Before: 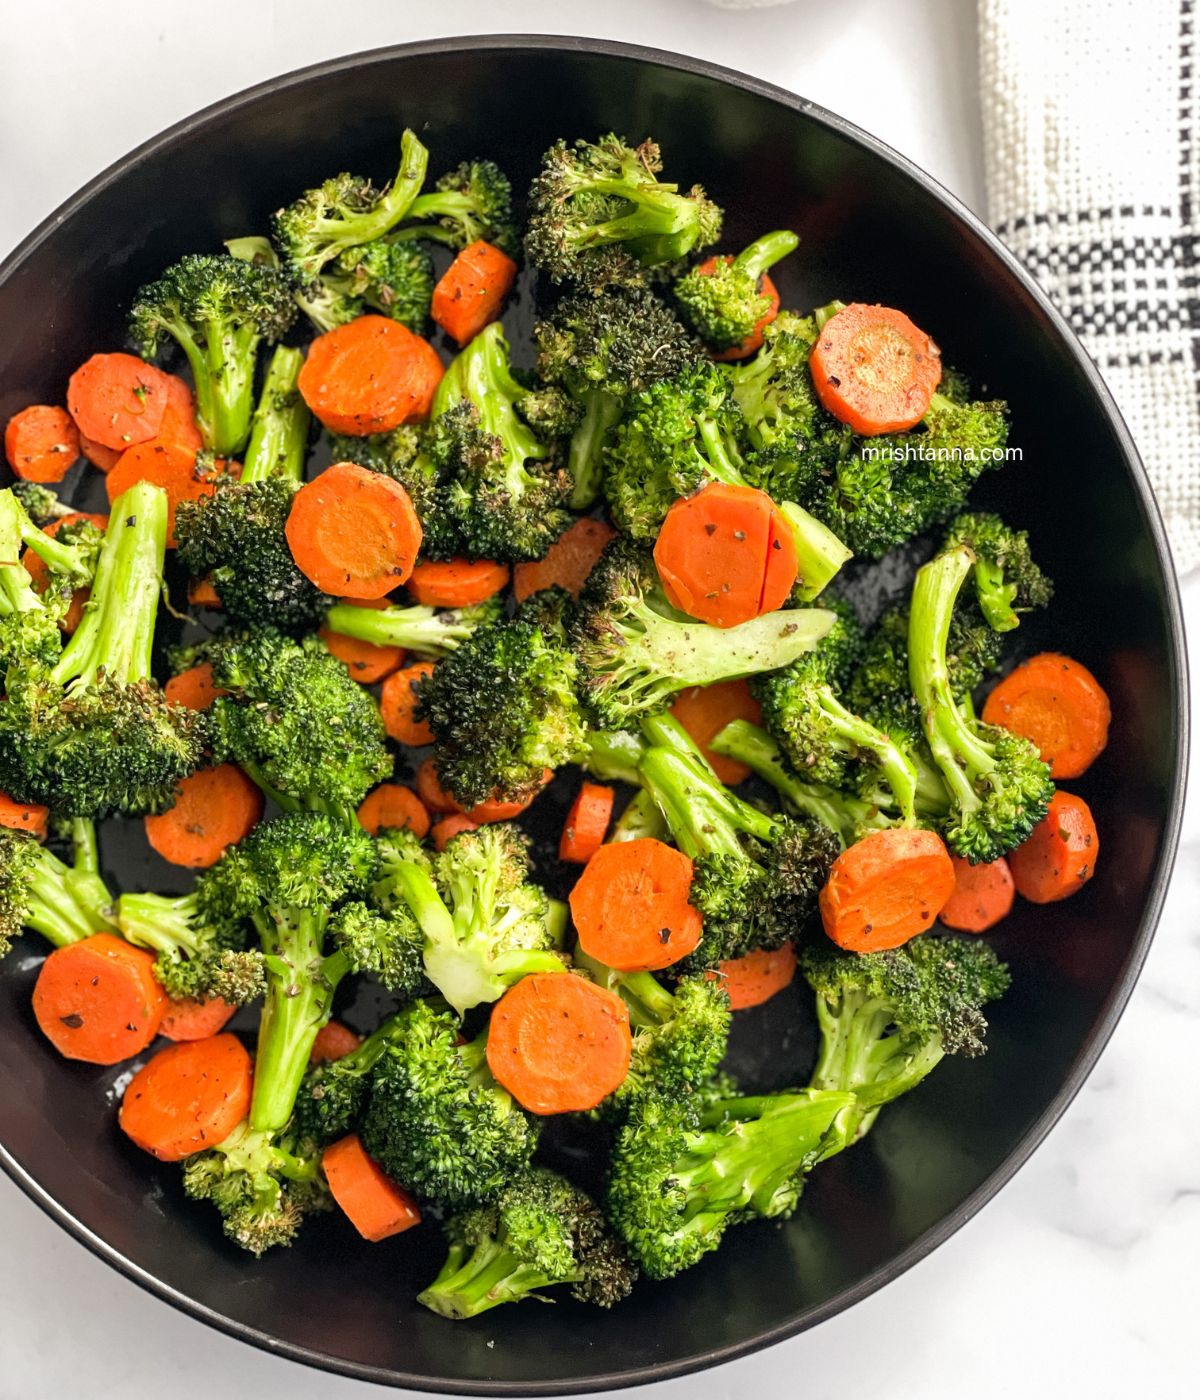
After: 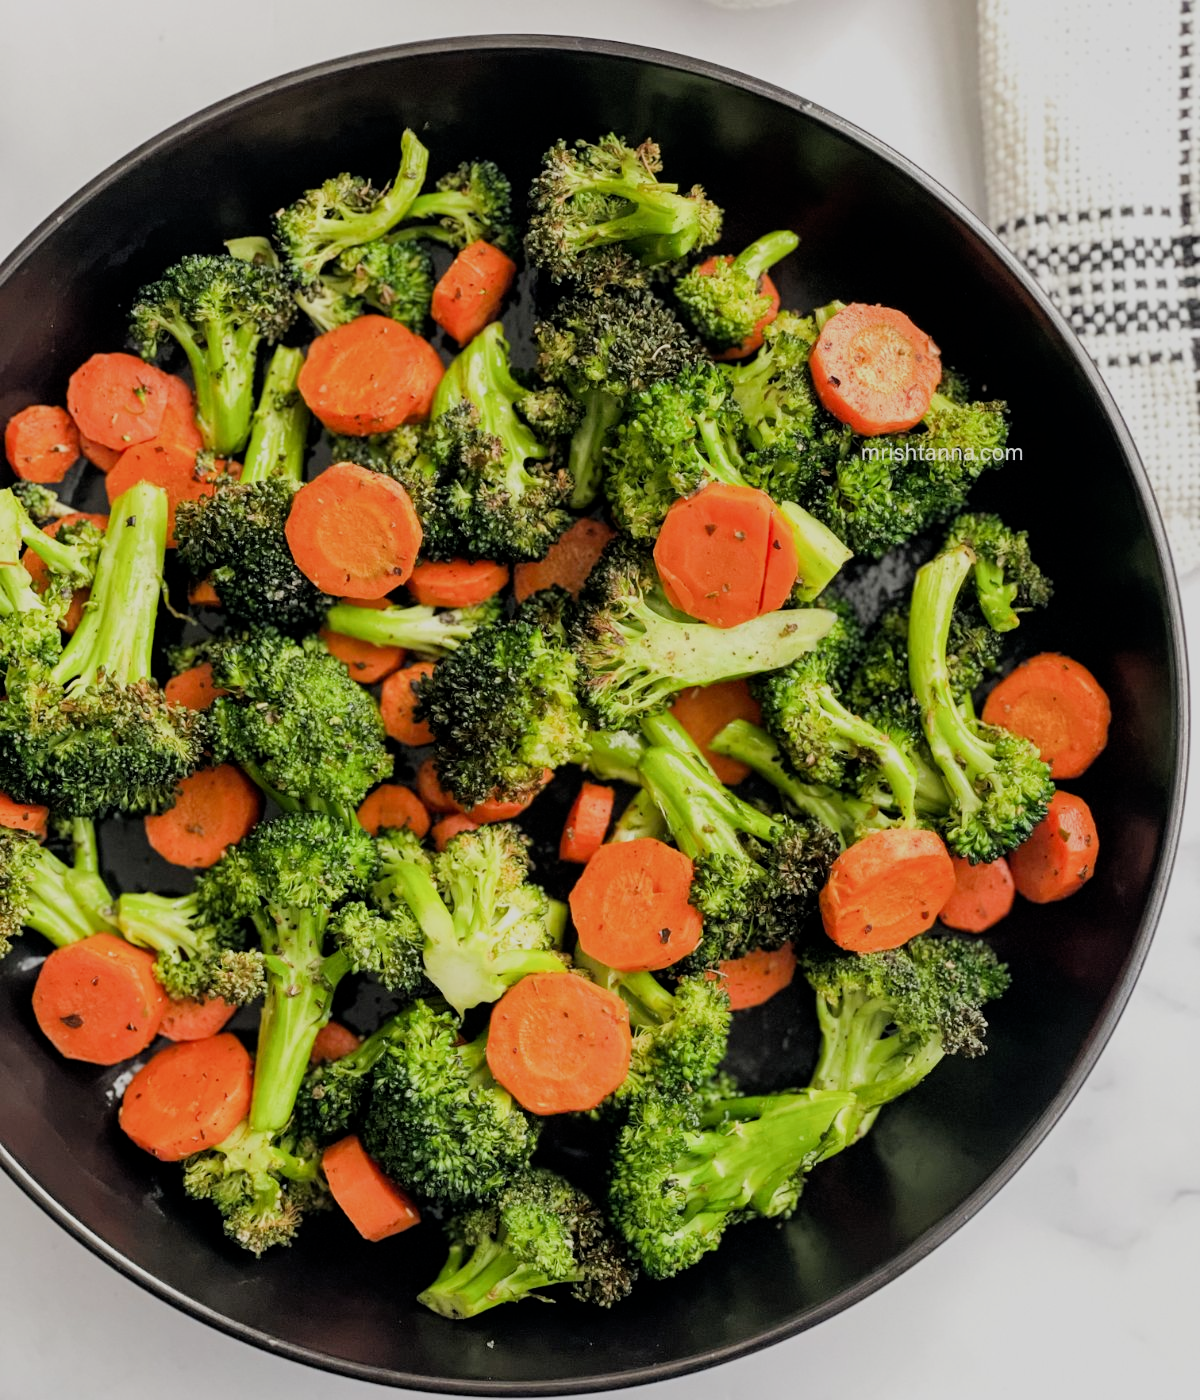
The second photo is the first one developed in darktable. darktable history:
filmic rgb: black relative exposure -7.65 EV, white relative exposure 4.56 EV, hardness 3.61
local contrast: mode bilateral grid, contrast 15, coarseness 36, detail 105%, midtone range 0.2
